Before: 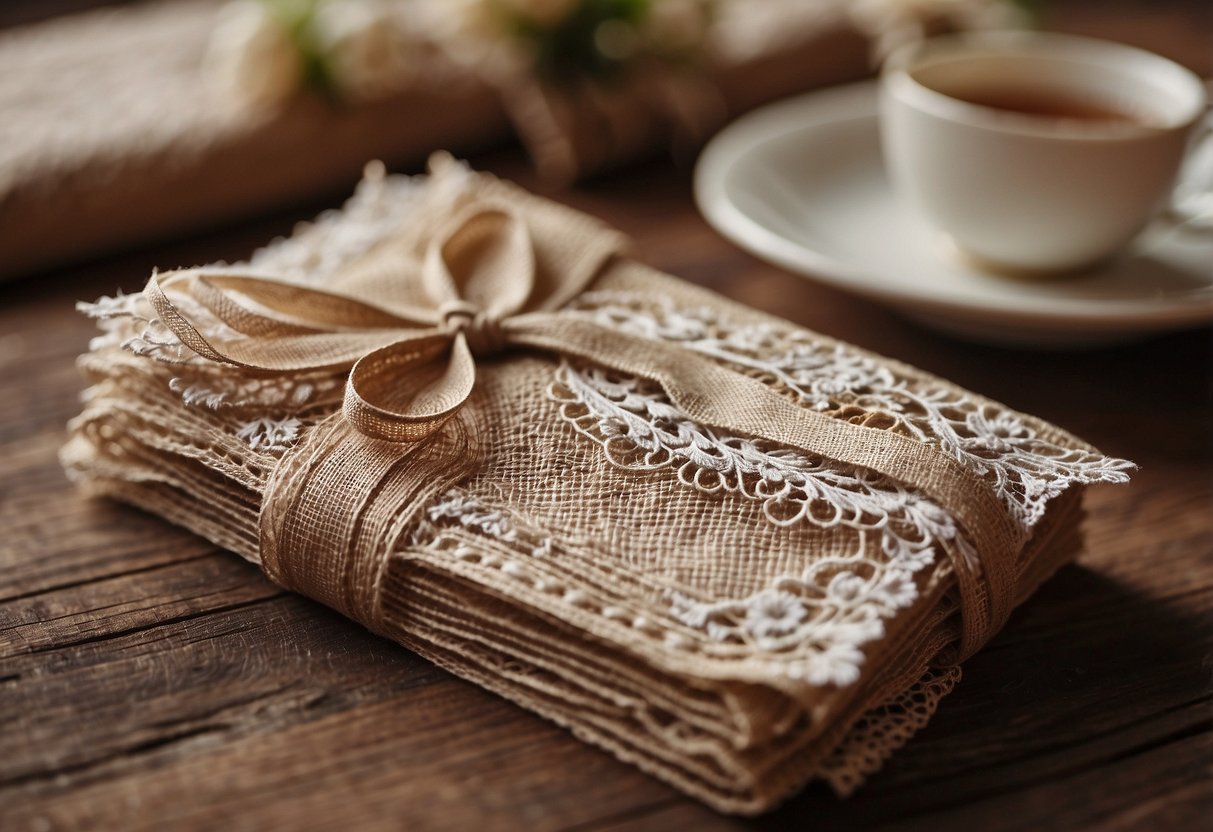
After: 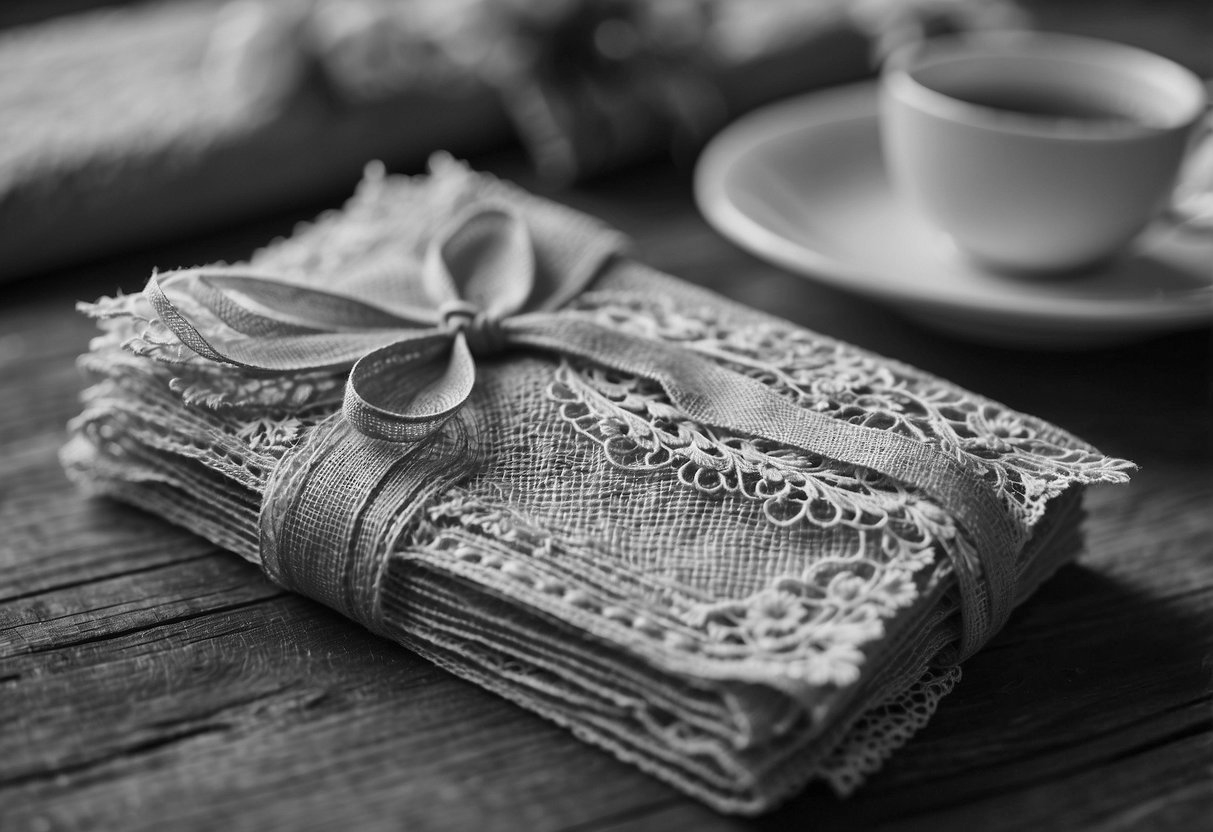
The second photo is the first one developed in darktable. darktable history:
monochrome: a -35.87, b 49.73, size 1.7
shadows and highlights: shadows 32.83, highlights -47.7, soften with gaussian
